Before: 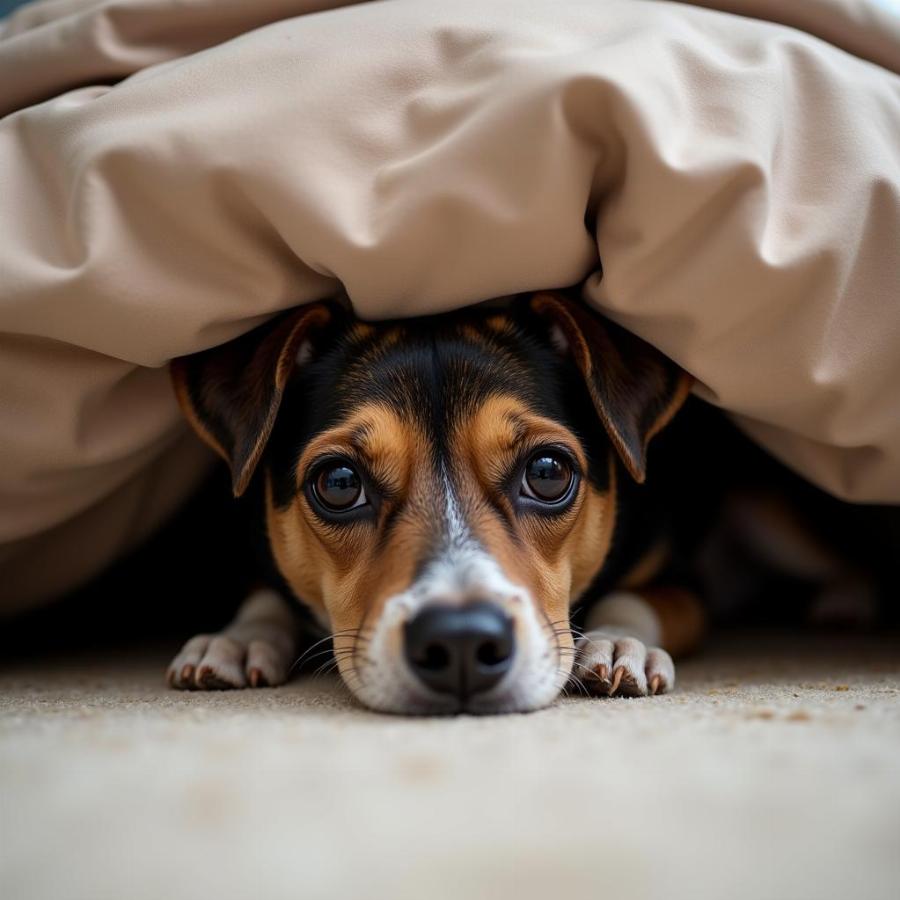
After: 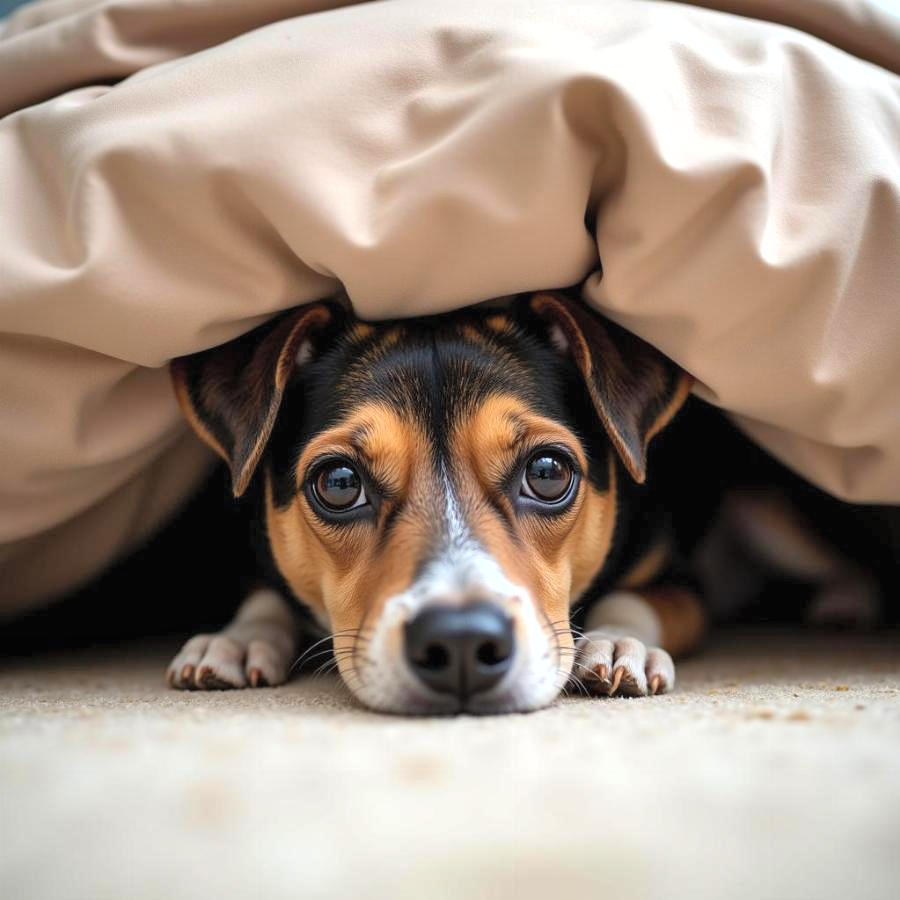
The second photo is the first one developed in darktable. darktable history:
contrast brightness saturation: brightness 0.15
exposure: black level correction 0, exposure 0.5 EV, compensate exposure bias true, compensate highlight preservation false
shadows and highlights: low approximation 0.01, soften with gaussian
